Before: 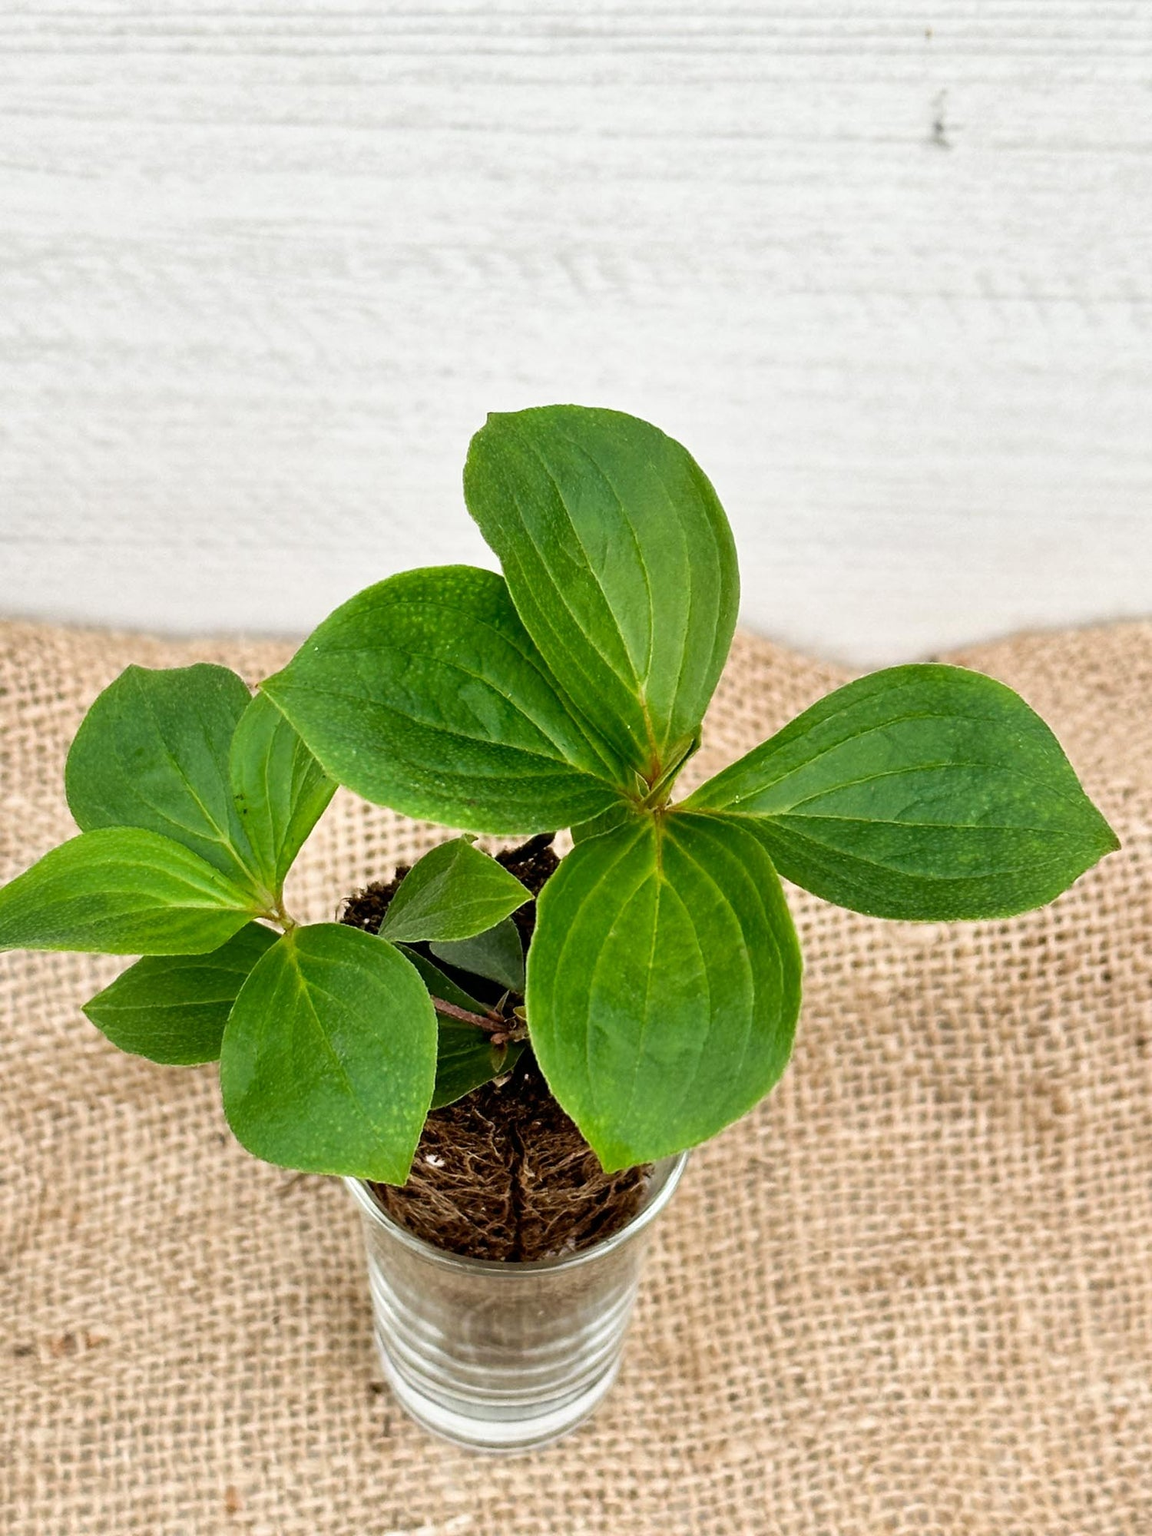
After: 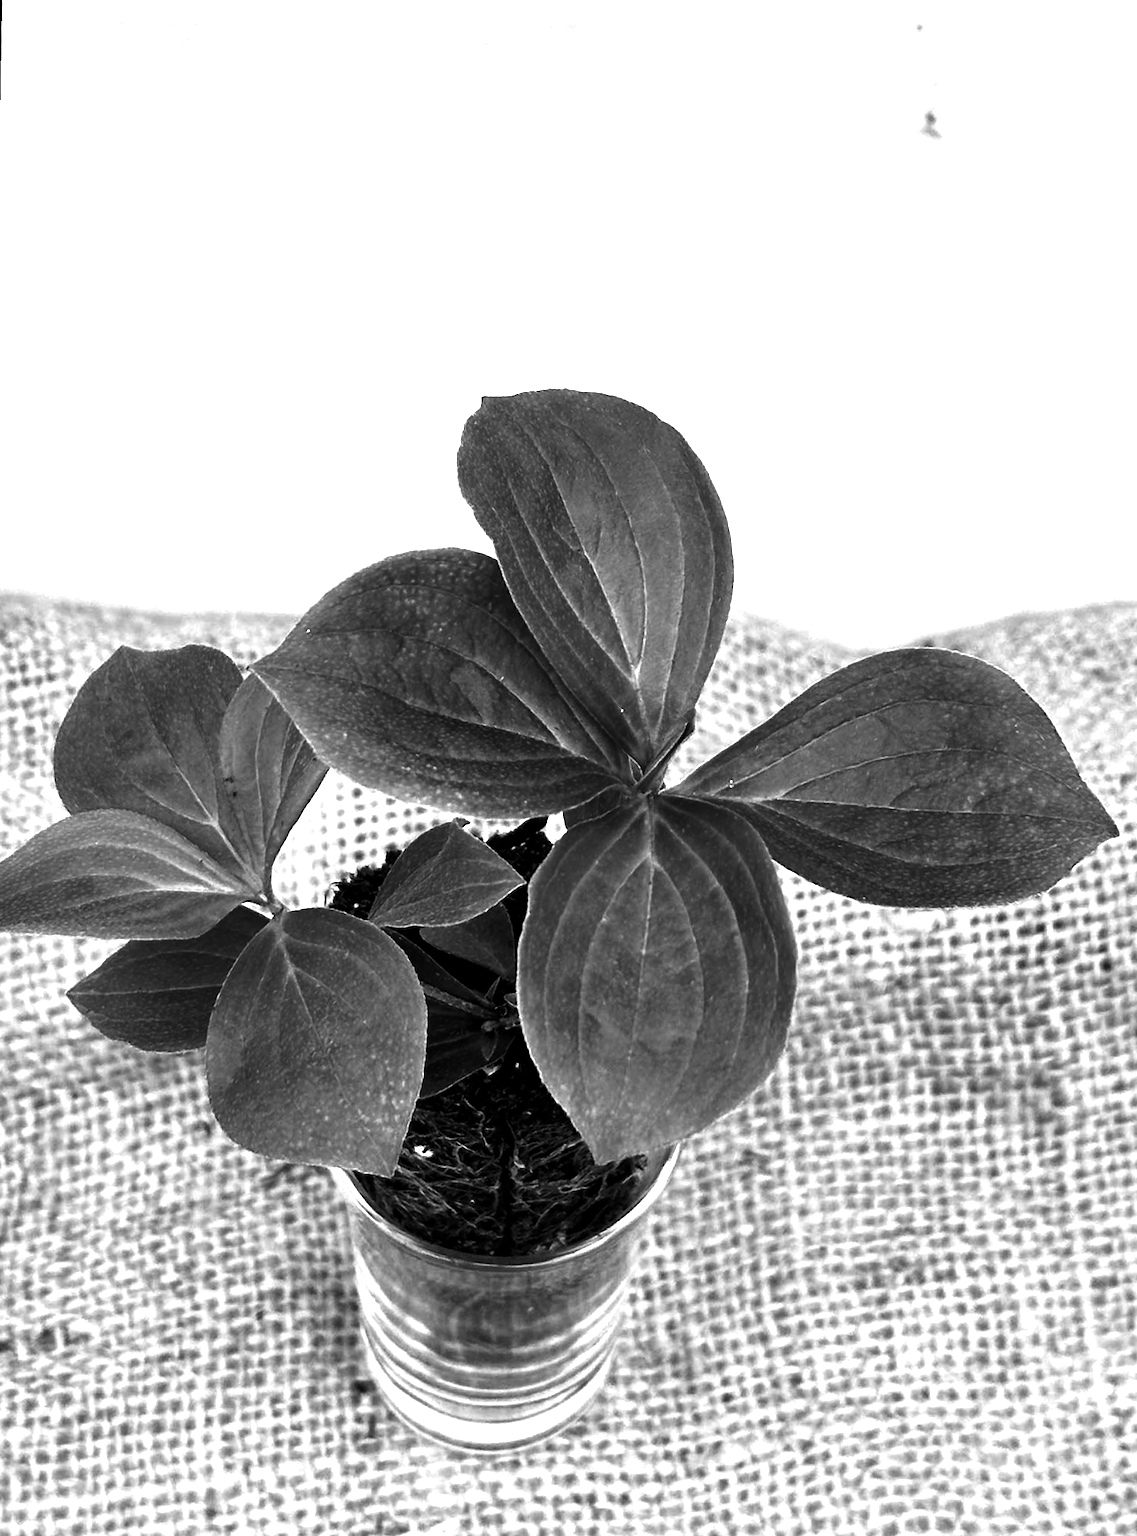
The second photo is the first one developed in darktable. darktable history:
rotate and perspective: rotation 0.226°, lens shift (vertical) -0.042, crop left 0.023, crop right 0.982, crop top 0.006, crop bottom 0.994
exposure: black level correction 0, exposure 0.7 EV, compensate exposure bias true, compensate highlight preservation false
contrast brightness saturation: contrast -0.03, brightness -0.59, saturation -1
